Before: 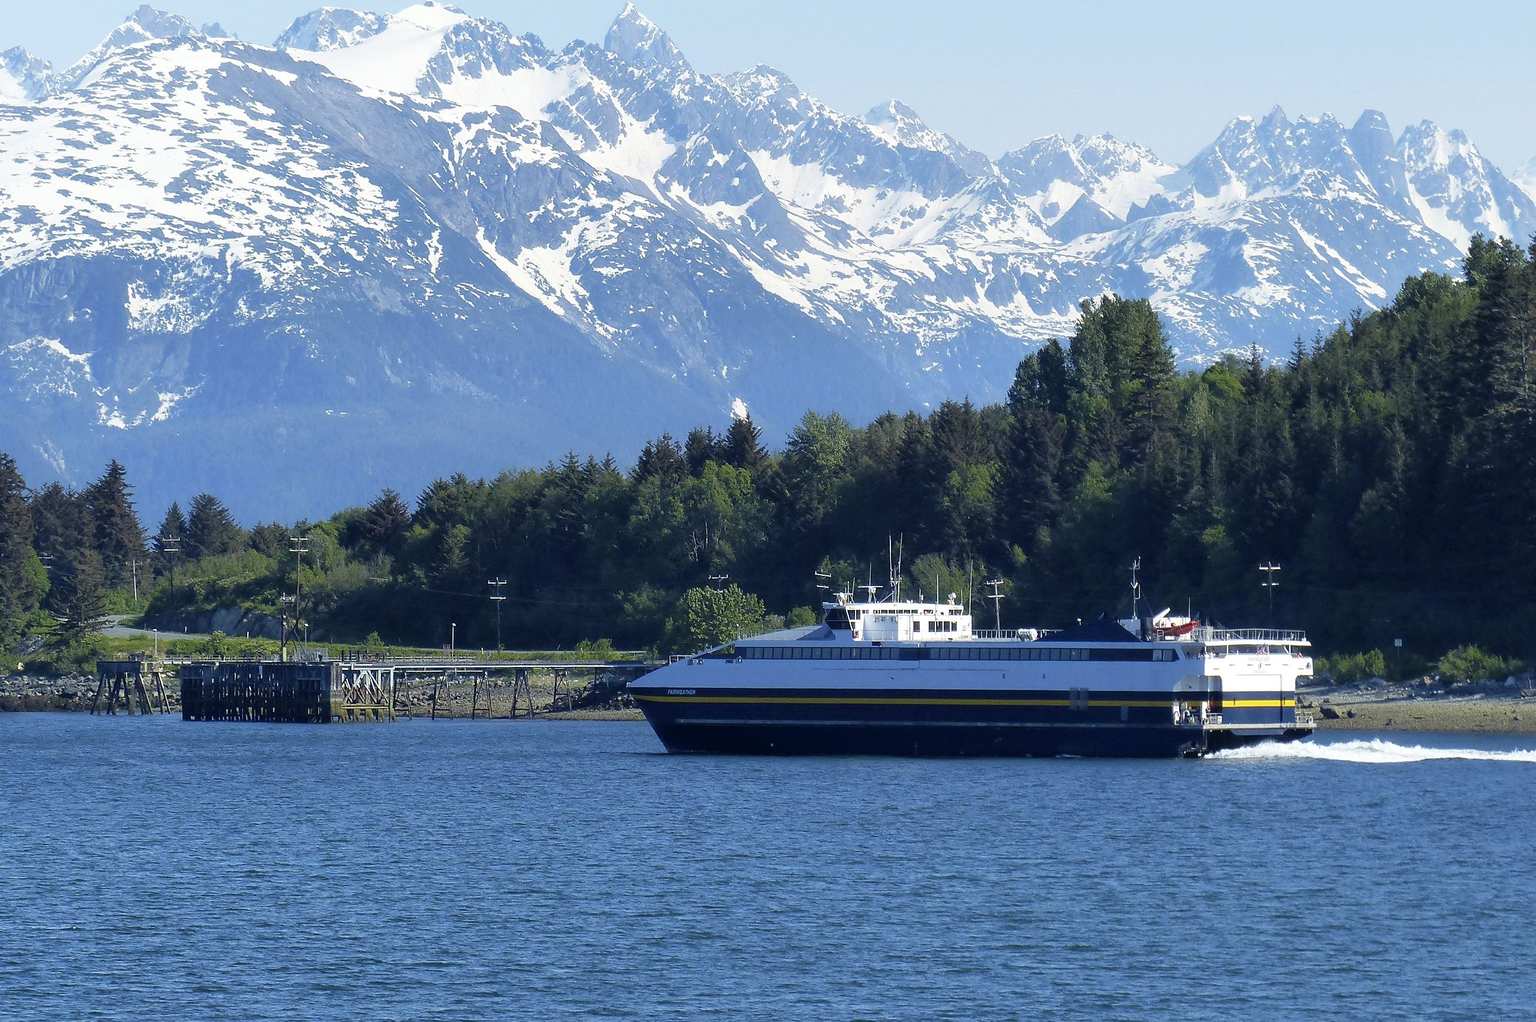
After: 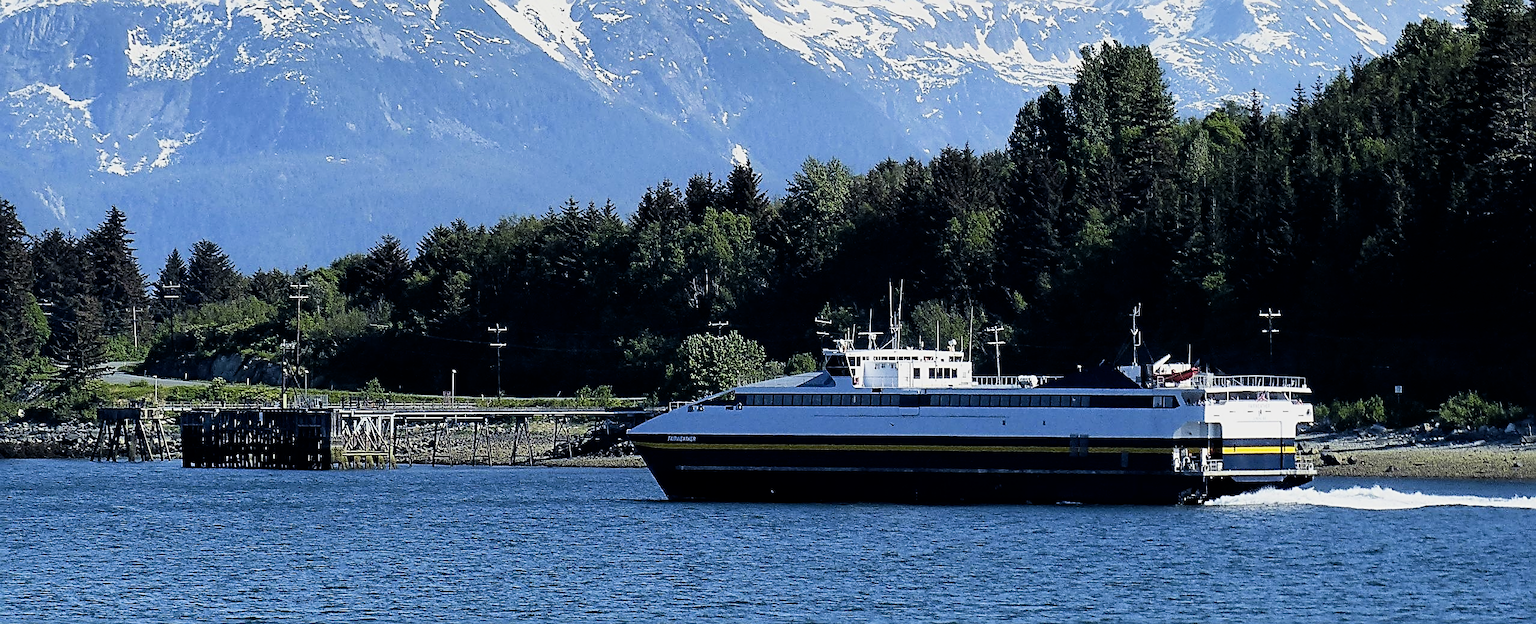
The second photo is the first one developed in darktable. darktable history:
sharpen: radius 2.995, amount 0.756
filmic rgb: black relative exposure -5.1 EV, white relative exposure 3.98 EV, threshold 5.99 EV, hardness 2.88, contrast 1.393, highlights saturation mix -19.32%, enable highlight reconstruction true
contrast brightness saturation: contrast 0.151, brightness -0.014, saturation 0.098
crop and rotate: top 24.844%, bottom 14.007%
